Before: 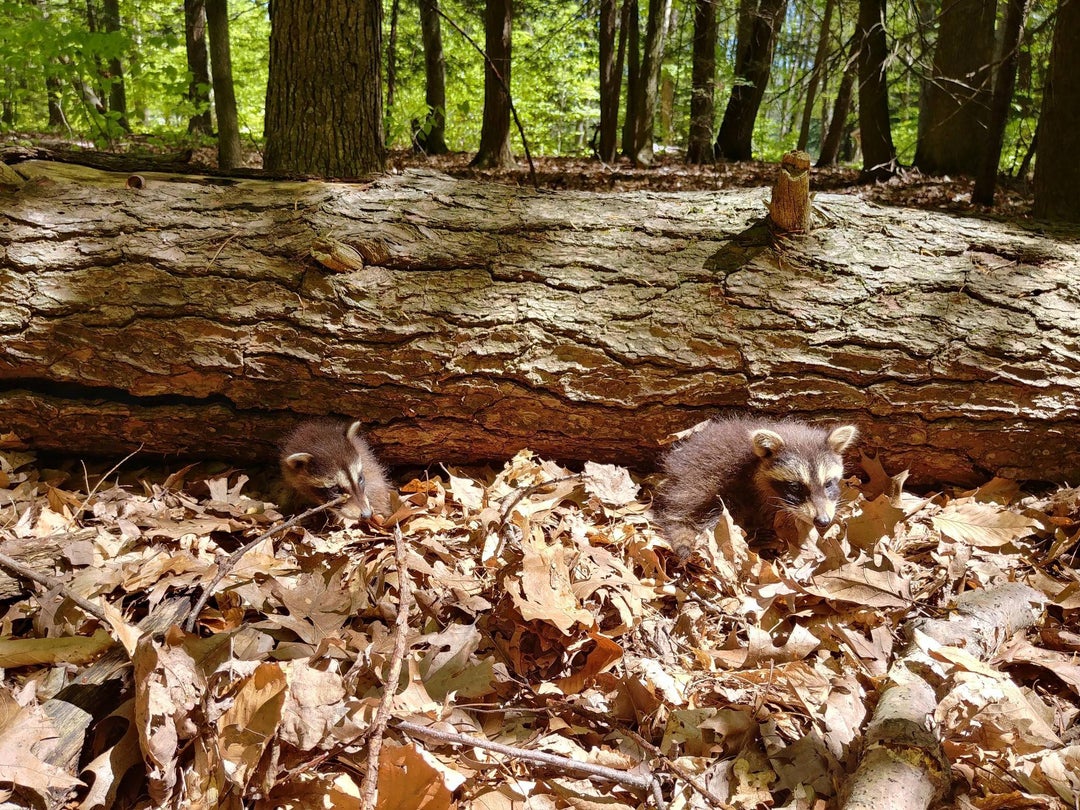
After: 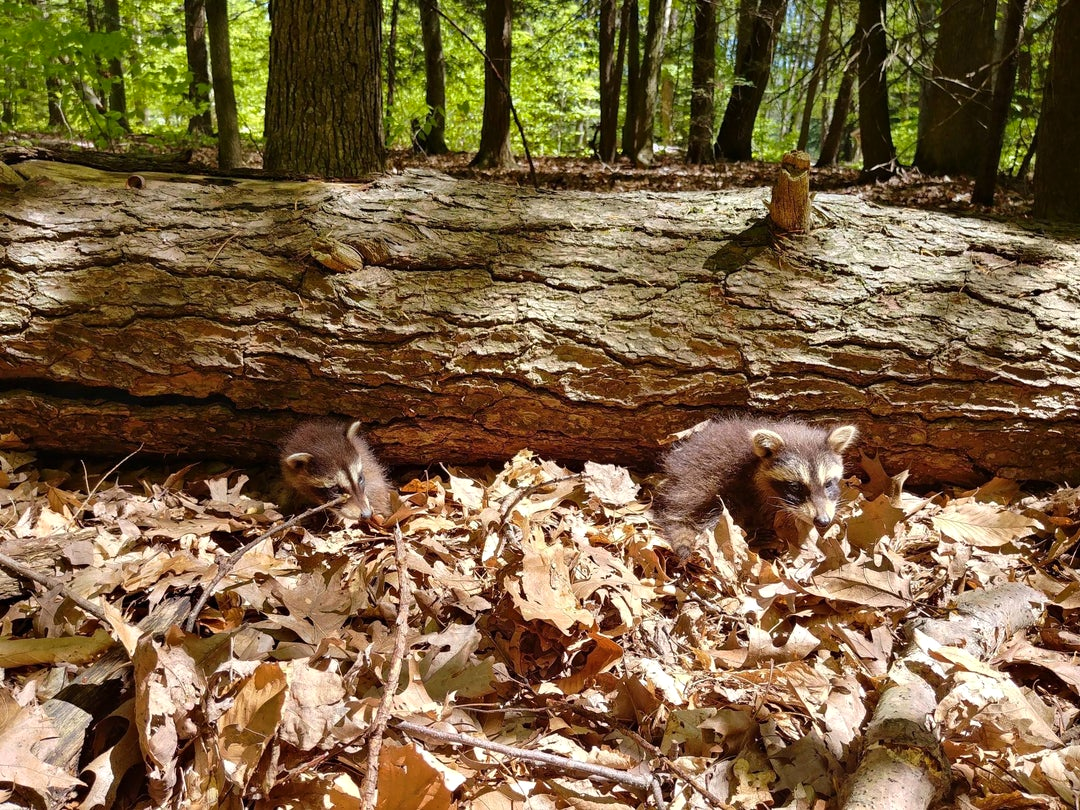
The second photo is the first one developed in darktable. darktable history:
color balance rgb: perceptual saturation grading › global saturation 3.7%, global vibrance 5.56%, contrast 3.24%
exposure: compensate exposure bias true, compensate highlight preservation false
